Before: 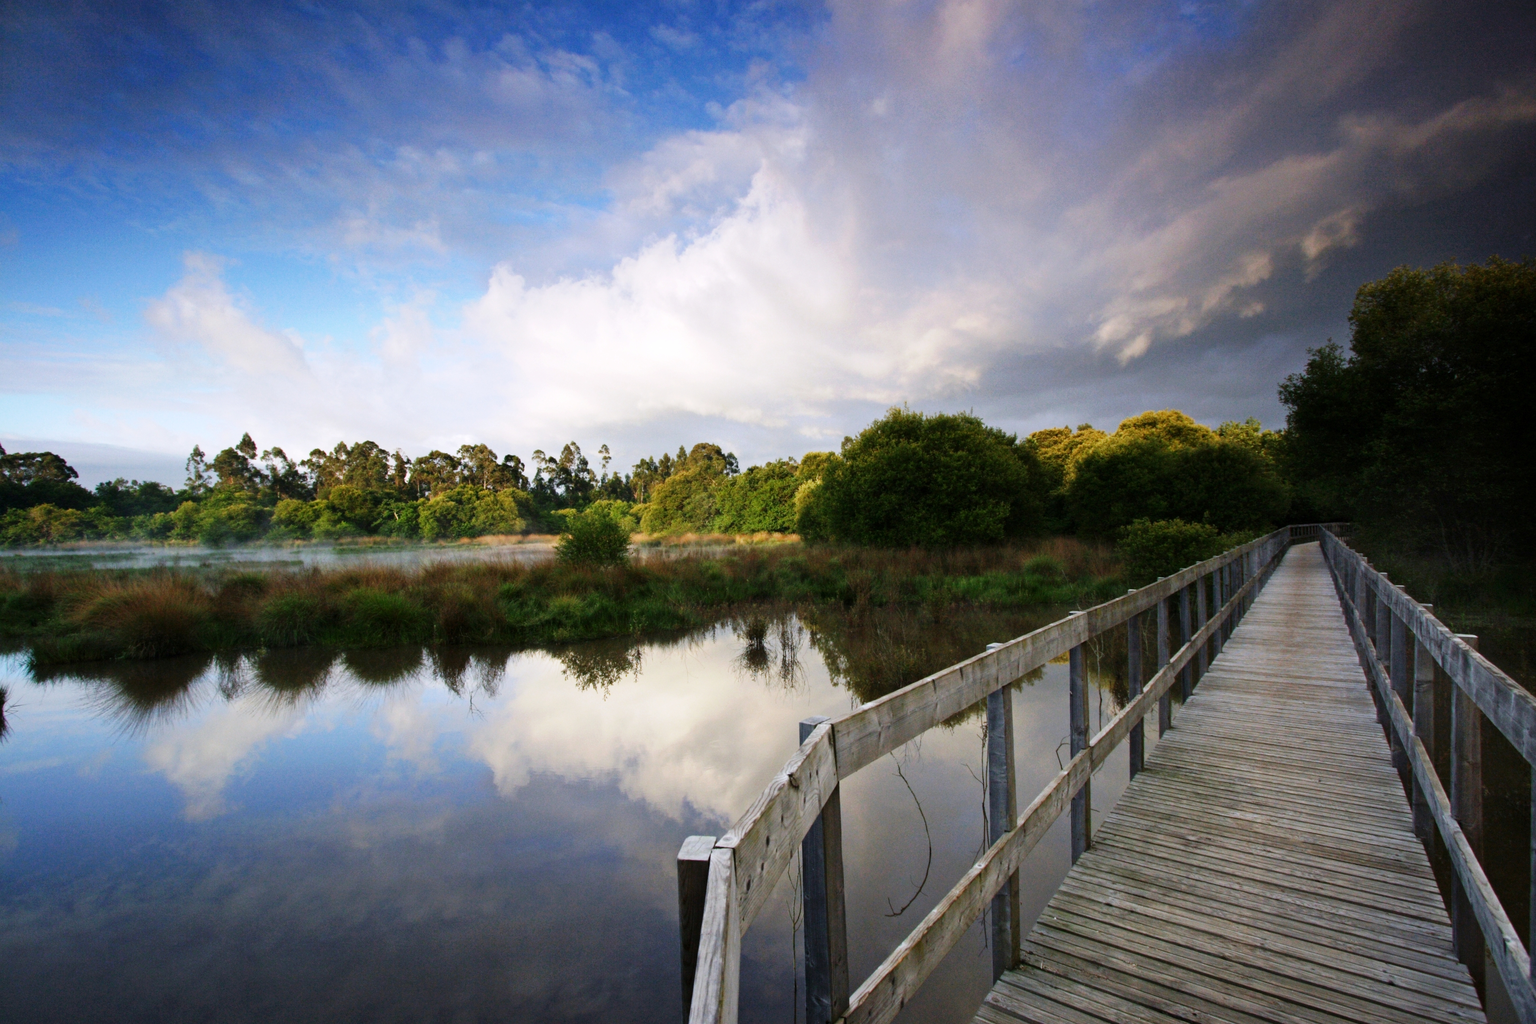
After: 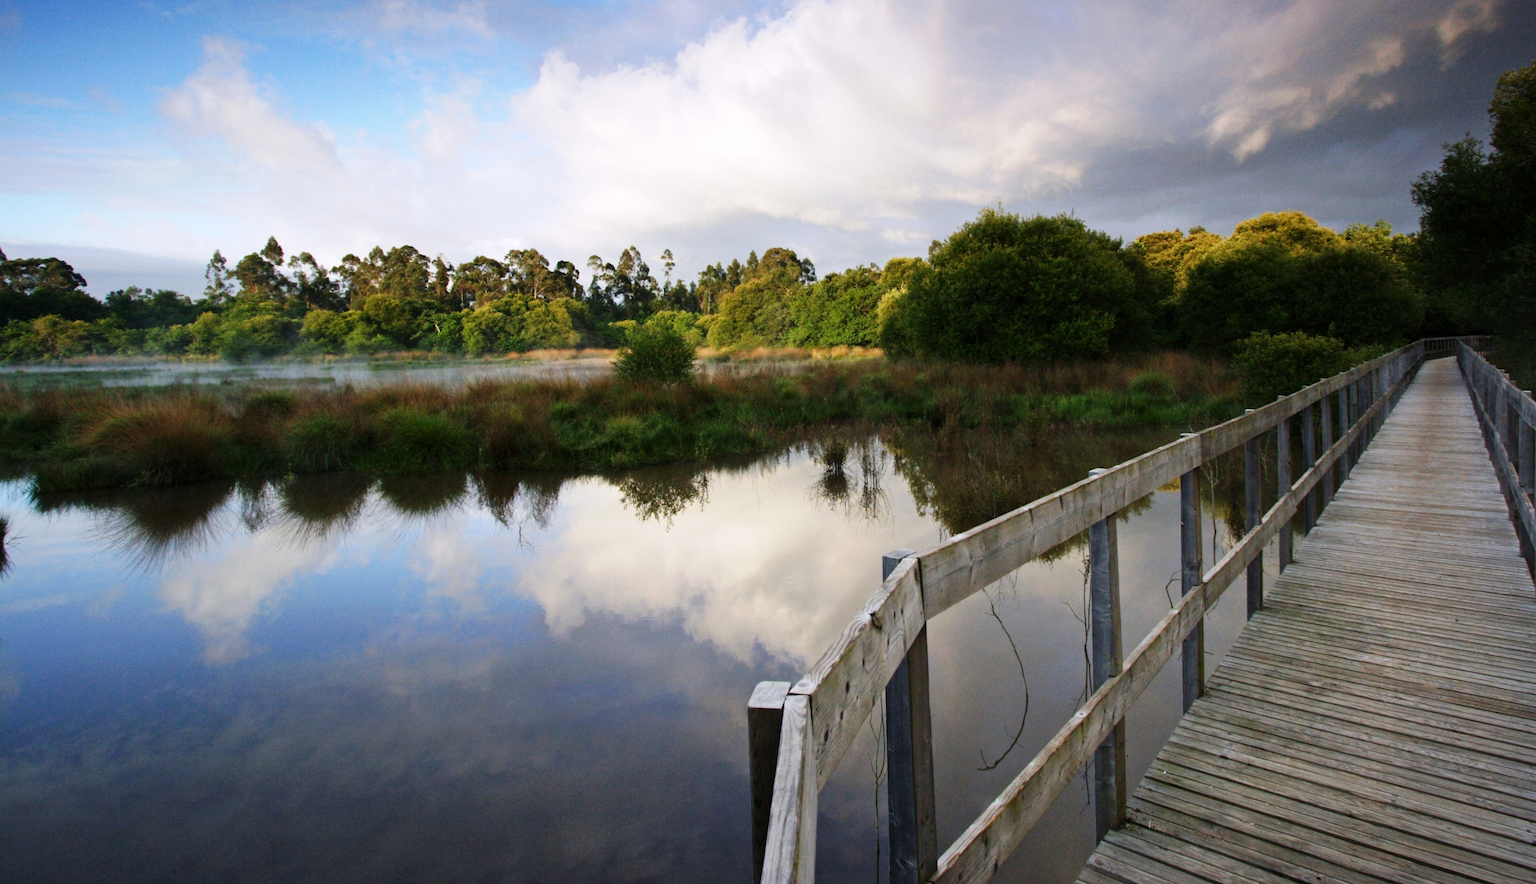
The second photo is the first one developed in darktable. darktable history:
crop: top 21.393%, right 9.372%, bottom 0.303%
